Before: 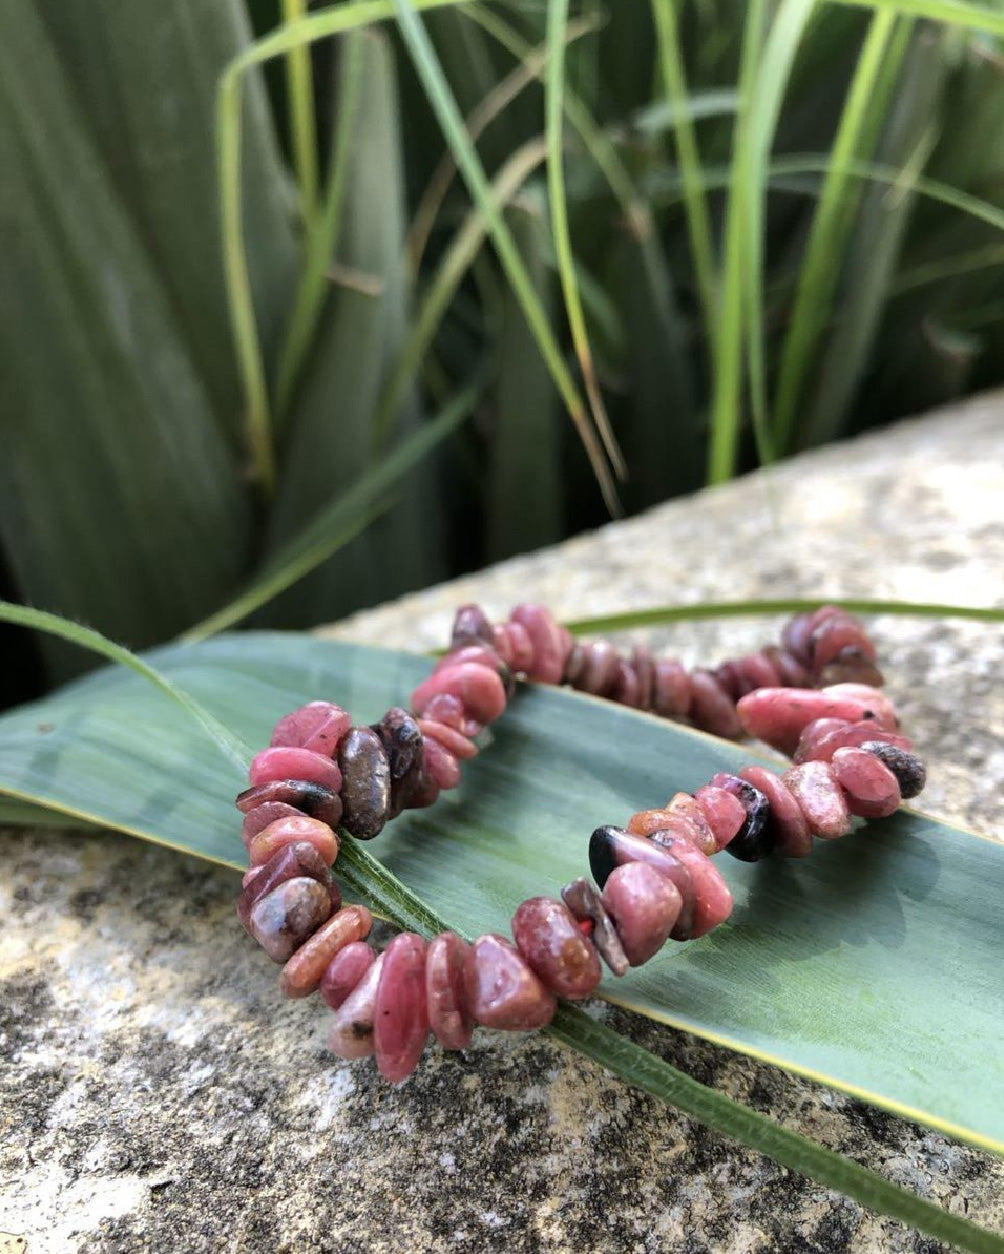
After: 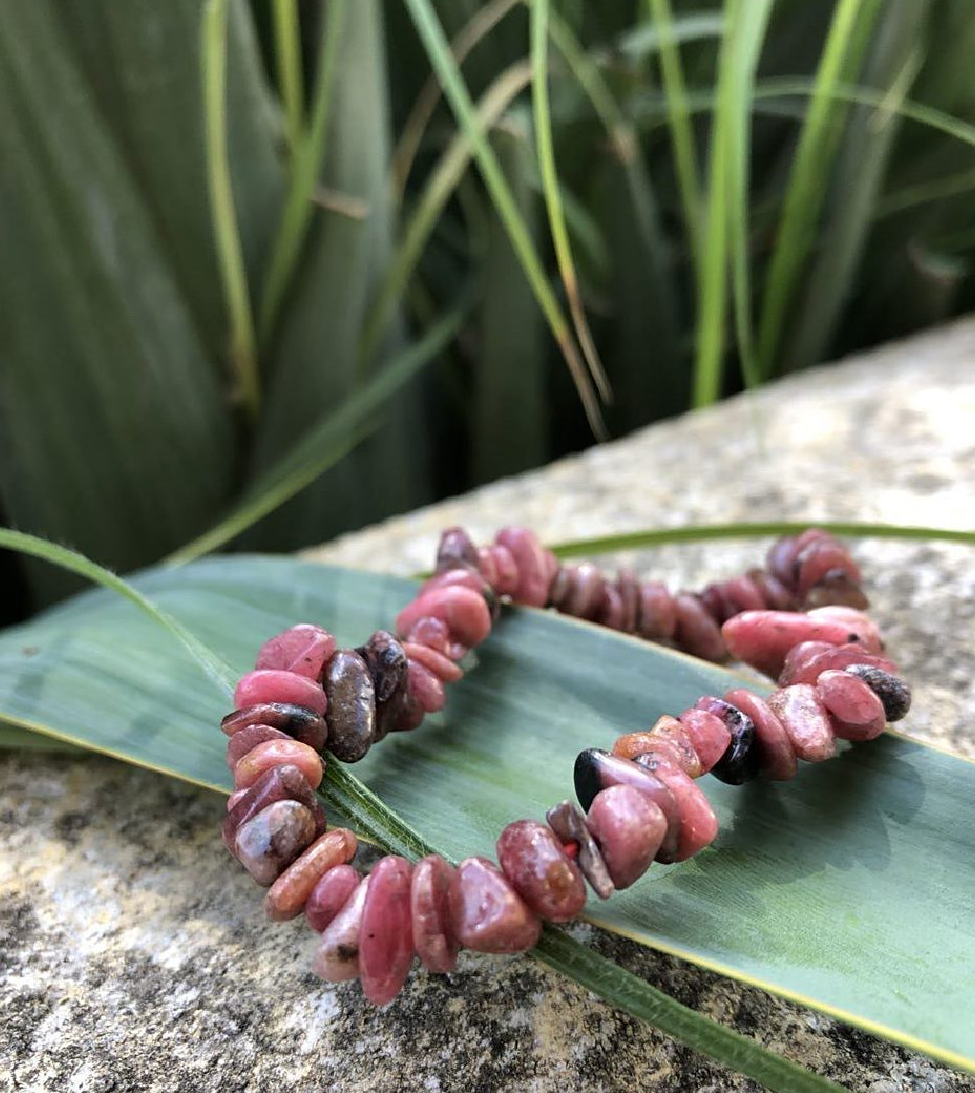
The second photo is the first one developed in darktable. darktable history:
crop: left 1.507%, top 6.147%, right 1.379%, bottom 6.637%
sharpen: amount 0.2
